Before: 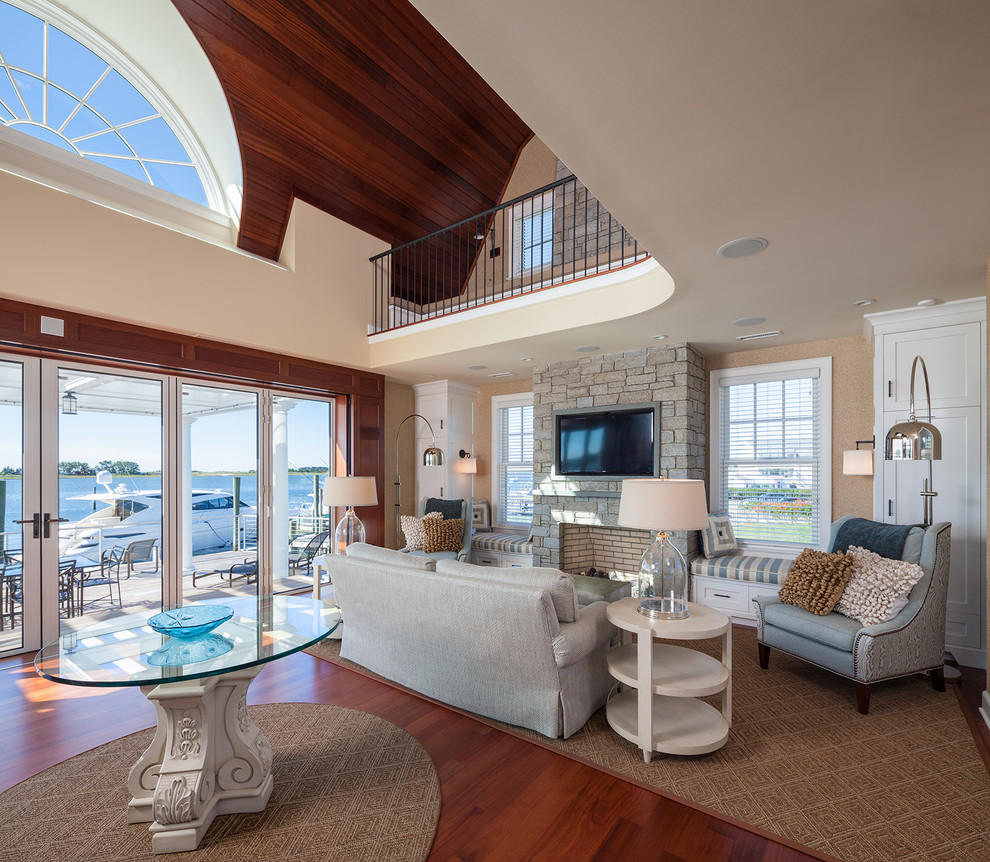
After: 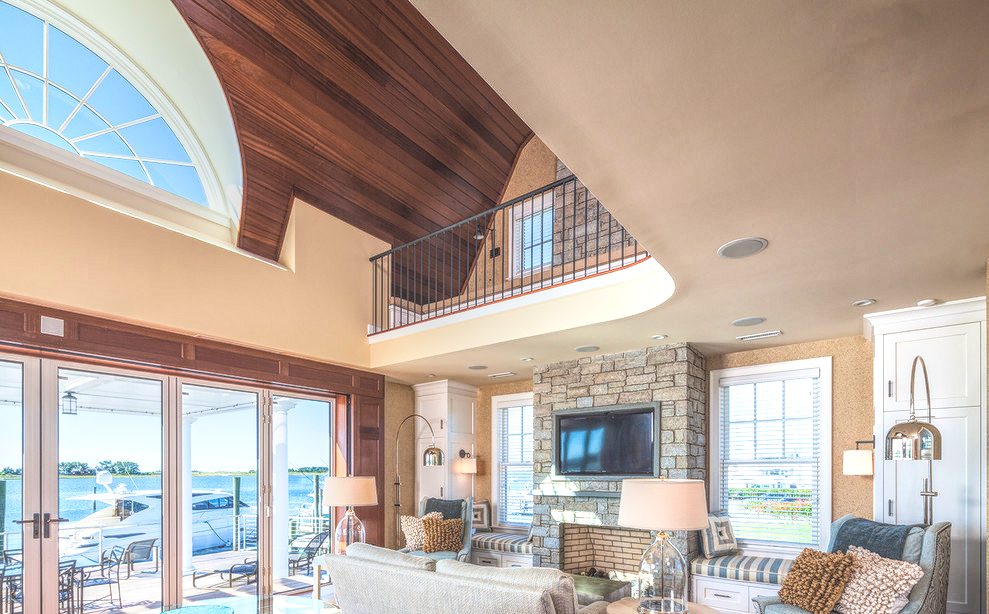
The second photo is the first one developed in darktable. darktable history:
exposure: black level correction 0, exposure 0.498 EV, compensate highlight preservation false
tone curve: curves: ch0 [(0, 0) (0.004, 0.001) (0.133, 0.078) (0.325, 0.241) (0.832, 0.917) (1, 1)], color space Lab, linked channels, preserve colors none
local contrast: highlights 20%, shadows 26%, detail 199%, midtone range 0.2
crop: right 0.001%, bottom 28.716%
velvia: on, module defaults
